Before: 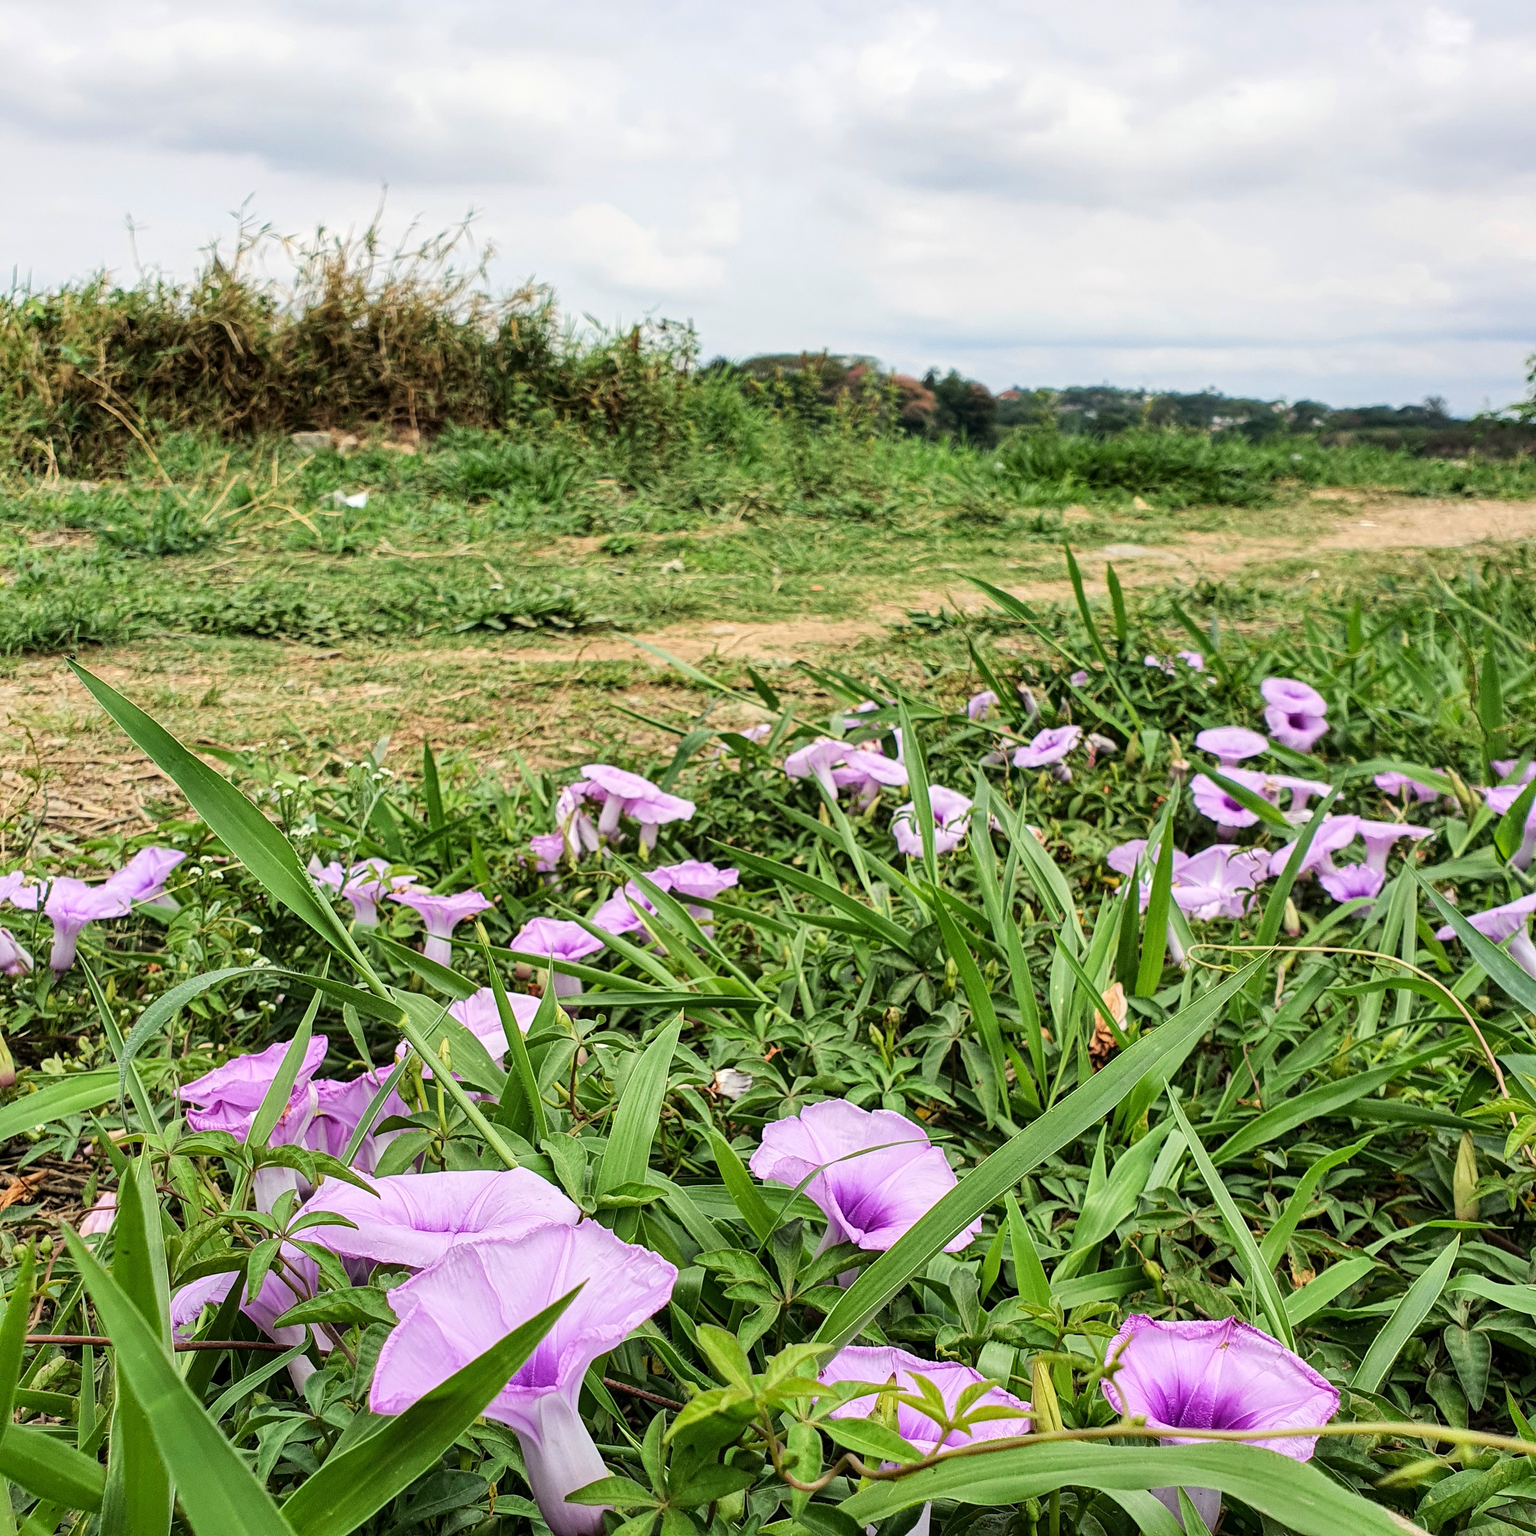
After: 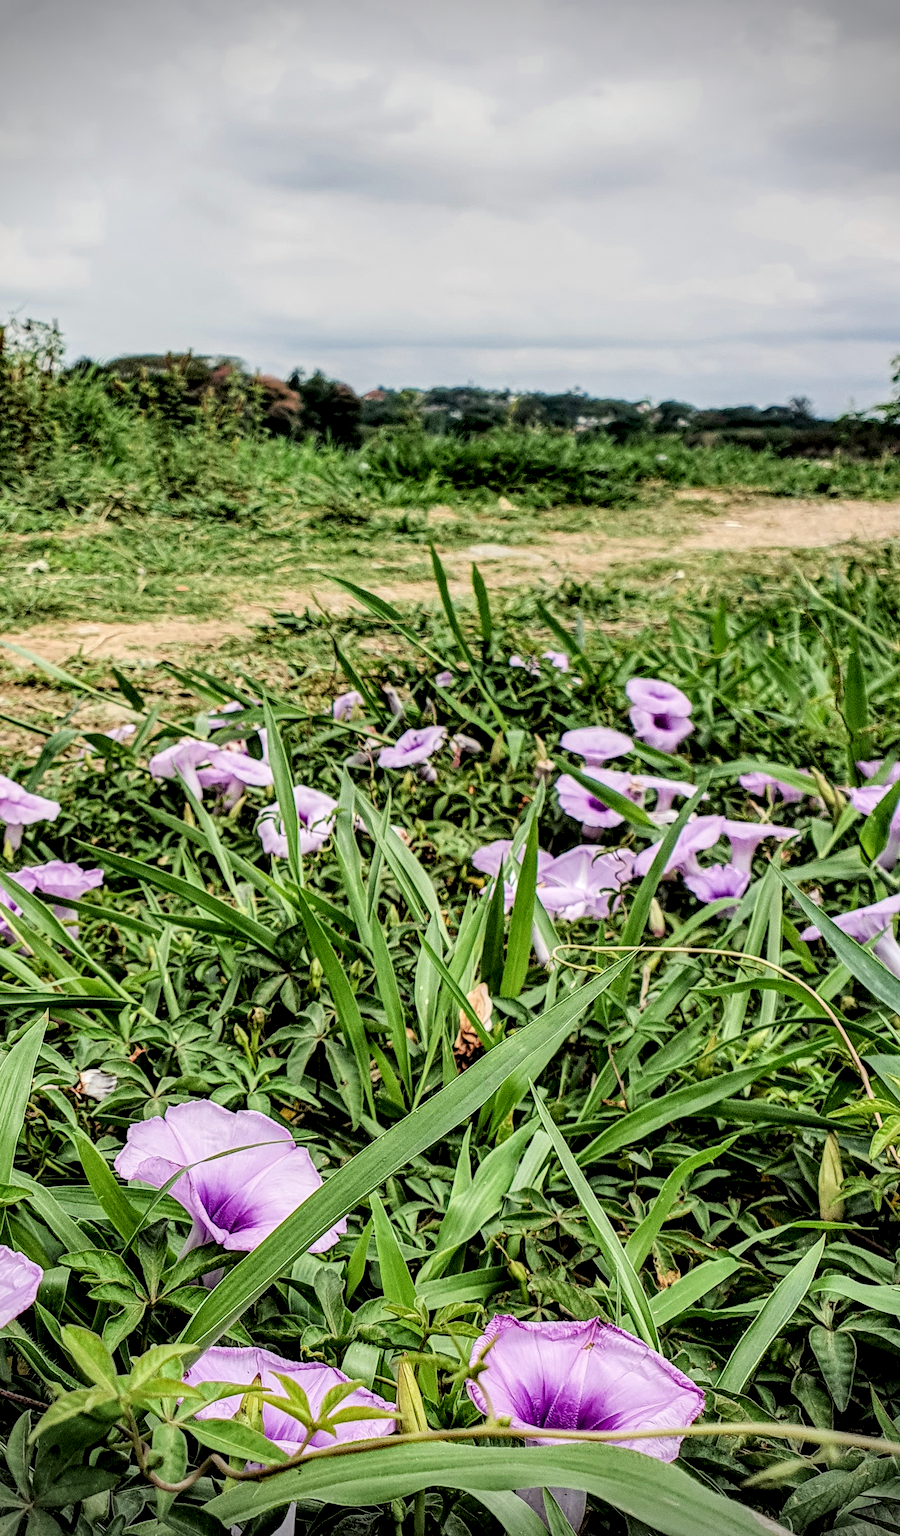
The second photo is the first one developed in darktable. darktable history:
vignetting: fall-off start 88.03%, fall-off radius 24.9%
local contrast: highlights 65%, shadows 54%, detail 169%, midtone range 0.514
filmic rgb: hardness 4.17
crop: left 41.402%
